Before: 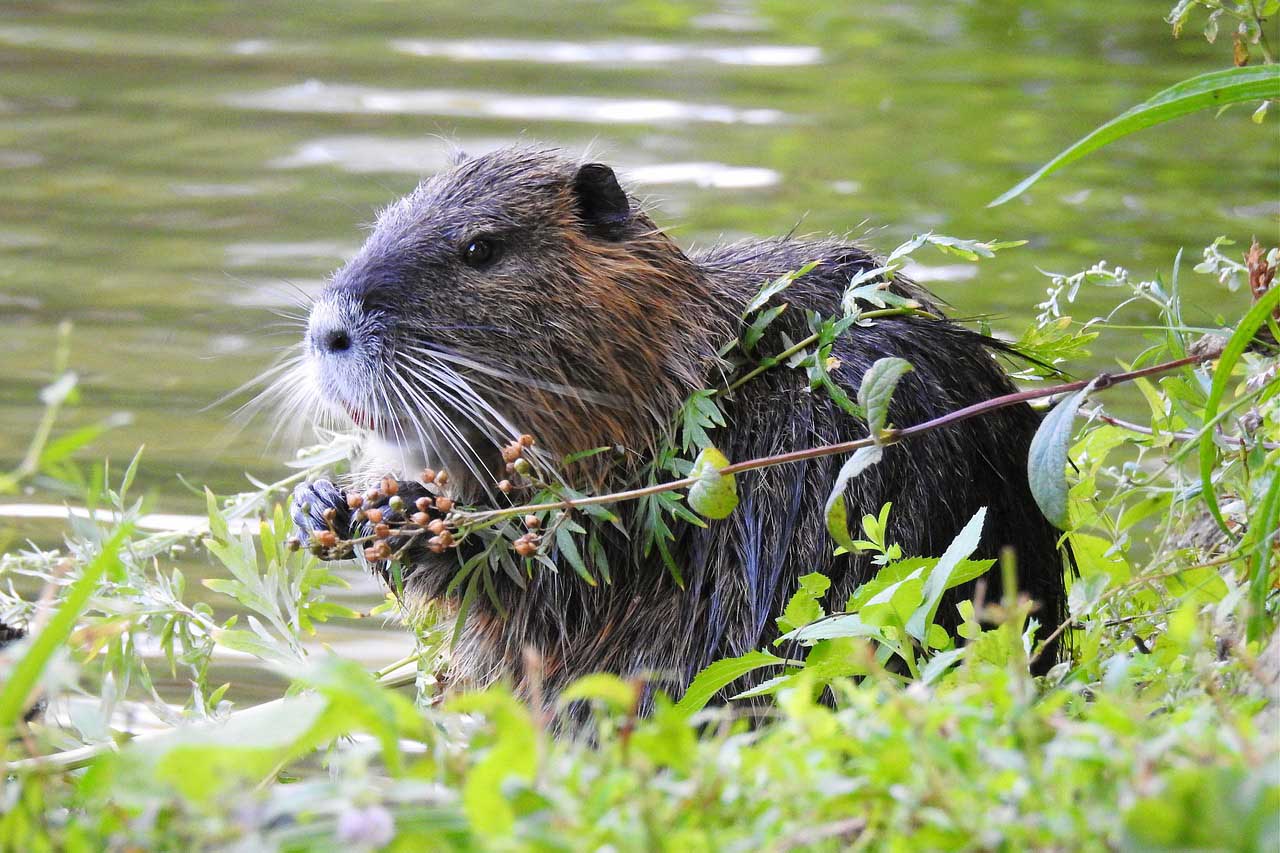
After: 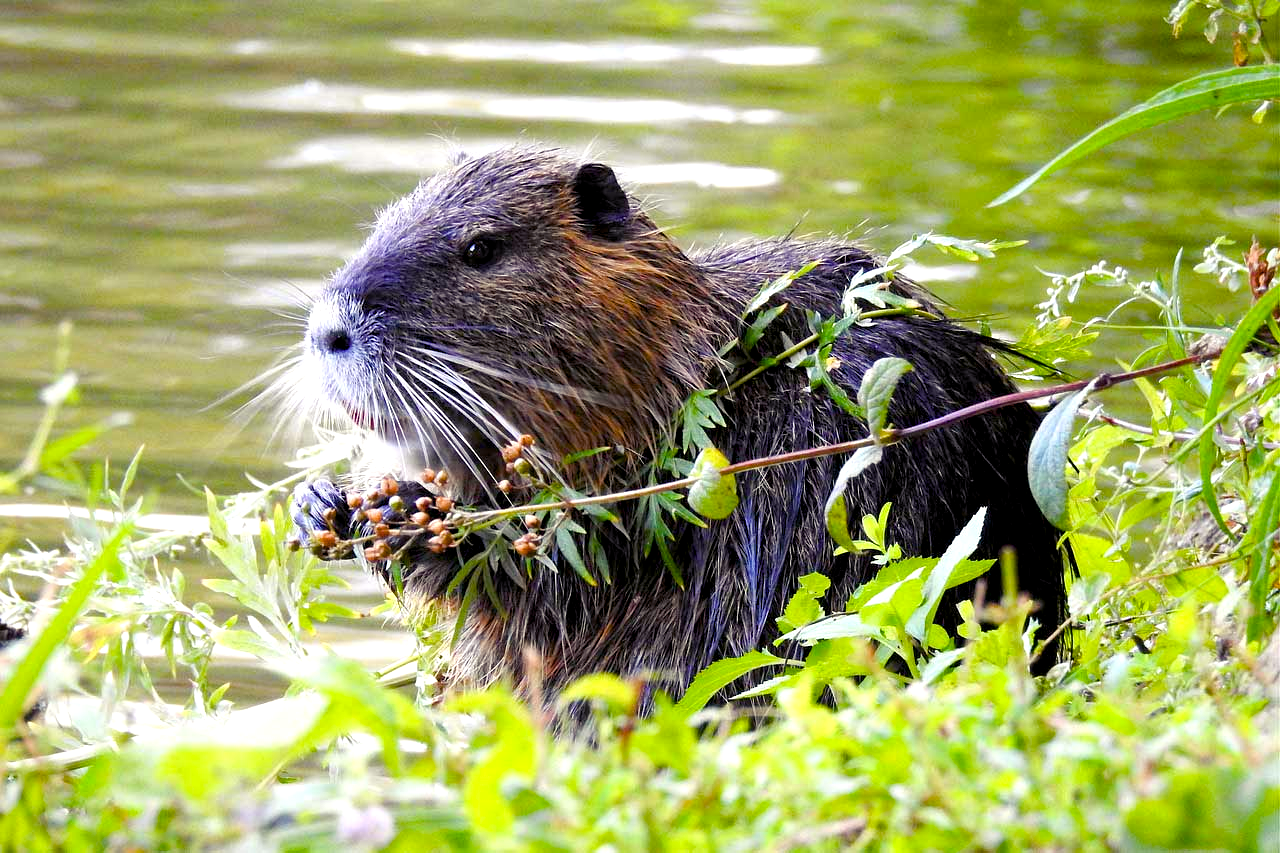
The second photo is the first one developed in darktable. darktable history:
exposure: black level correction 0, compensate exposure bias true, compensate highlight preservation false
color balance rgb: shadows lift › luminance -21.66%, shadows lift › chroma 6.57%, shadows lift › hue 270°, power › chroma 0.68%, power › hue 60°, highlights gain › luminance 6.08%, highlights gain › chroma 1.33%, highlights gain › hue 90°, global offset › luminance -0.87%, perceptual saturation grading › global saturation 26.86%, perceptual saturation grading › highlights -28.39%, perceptual saturation grading › mid-tones 15.22%, perceptual saturation grading › shadows 33.98%, perceptual brilliance grading › highlights 10%, perceptual brilliance grading › mid-tones 5%
